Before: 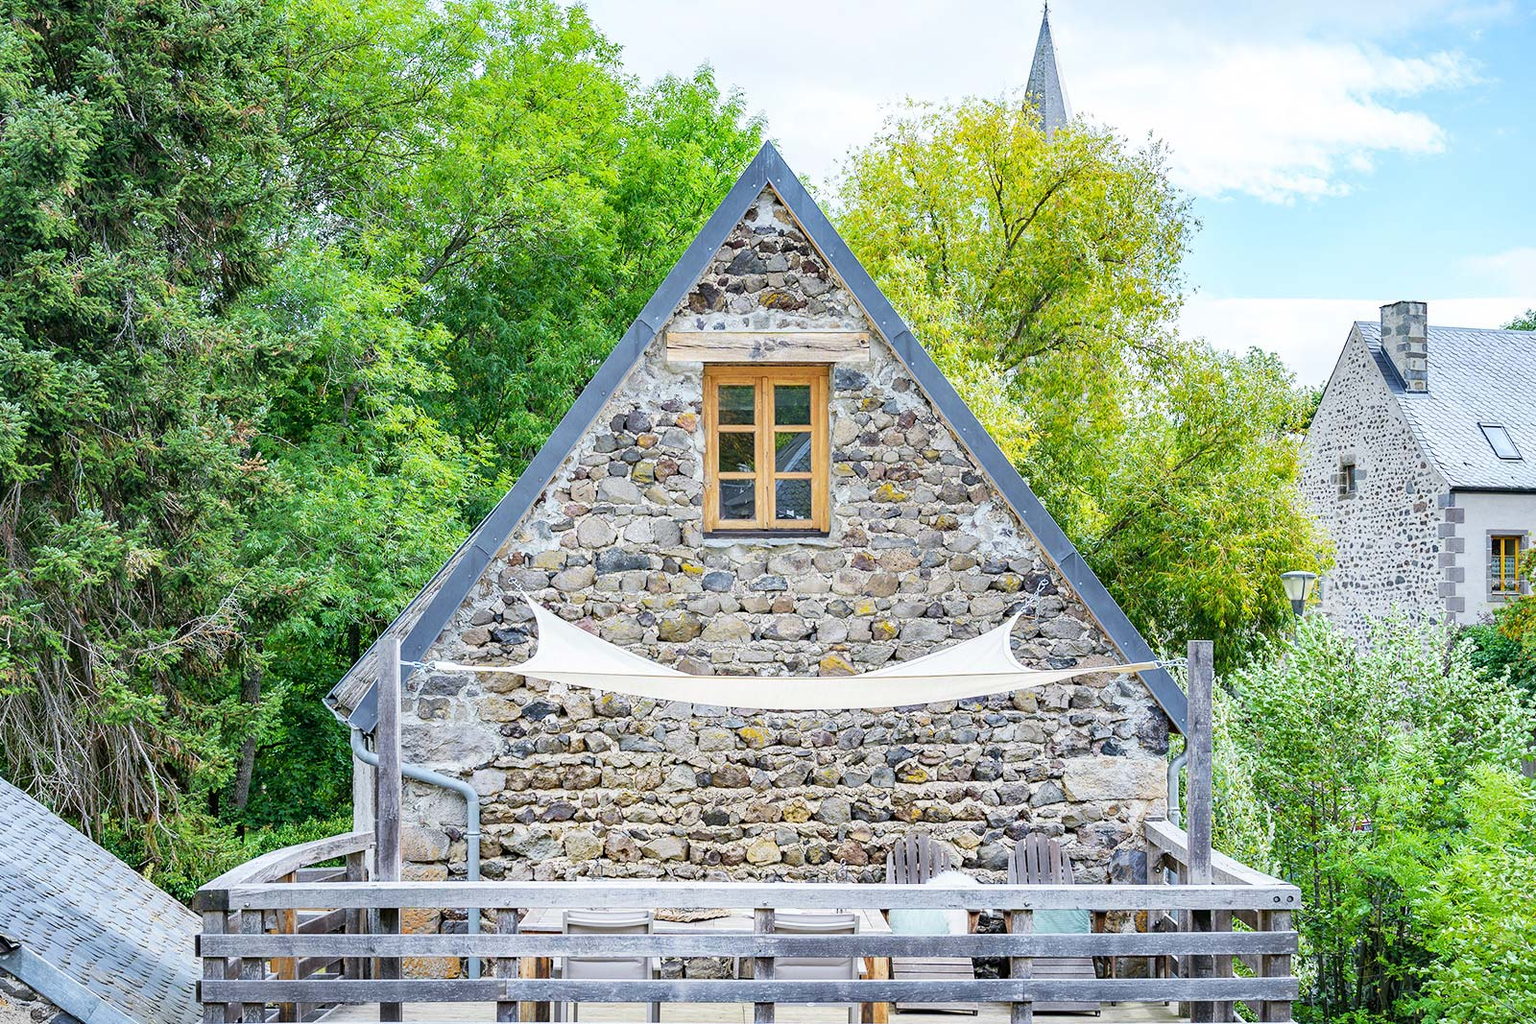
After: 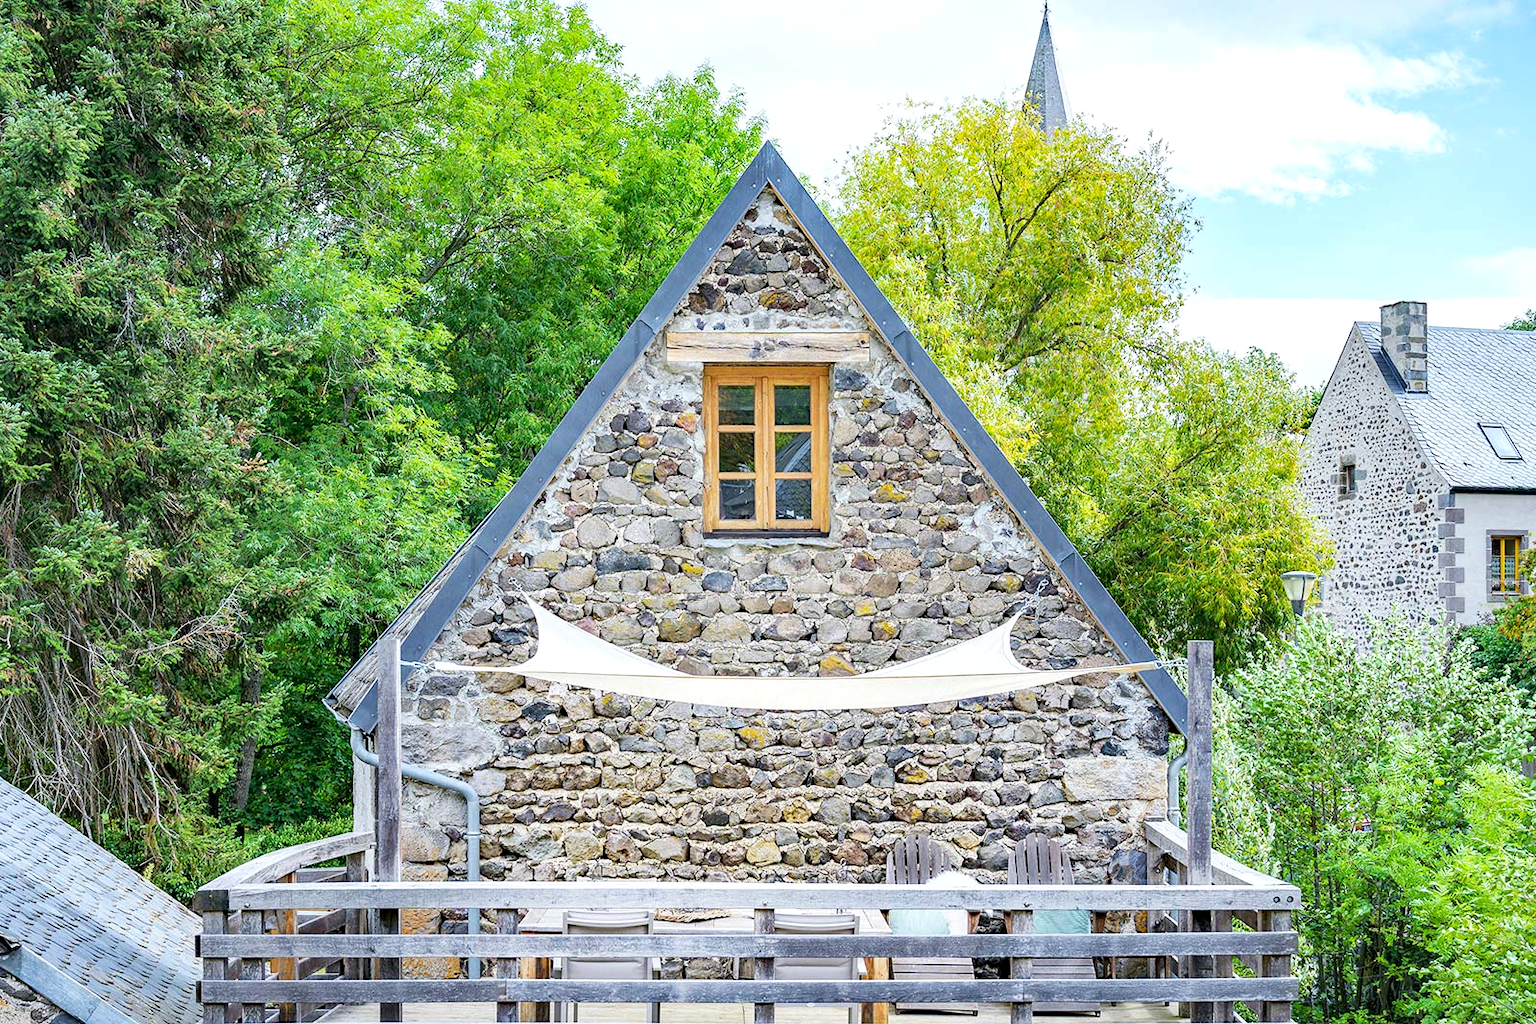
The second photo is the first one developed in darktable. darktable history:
haze removal: adaptive false
exposure: black level correction 0.001, exposure 0.14 EV, compensate exposure bias true, compensate highlight preservation false
